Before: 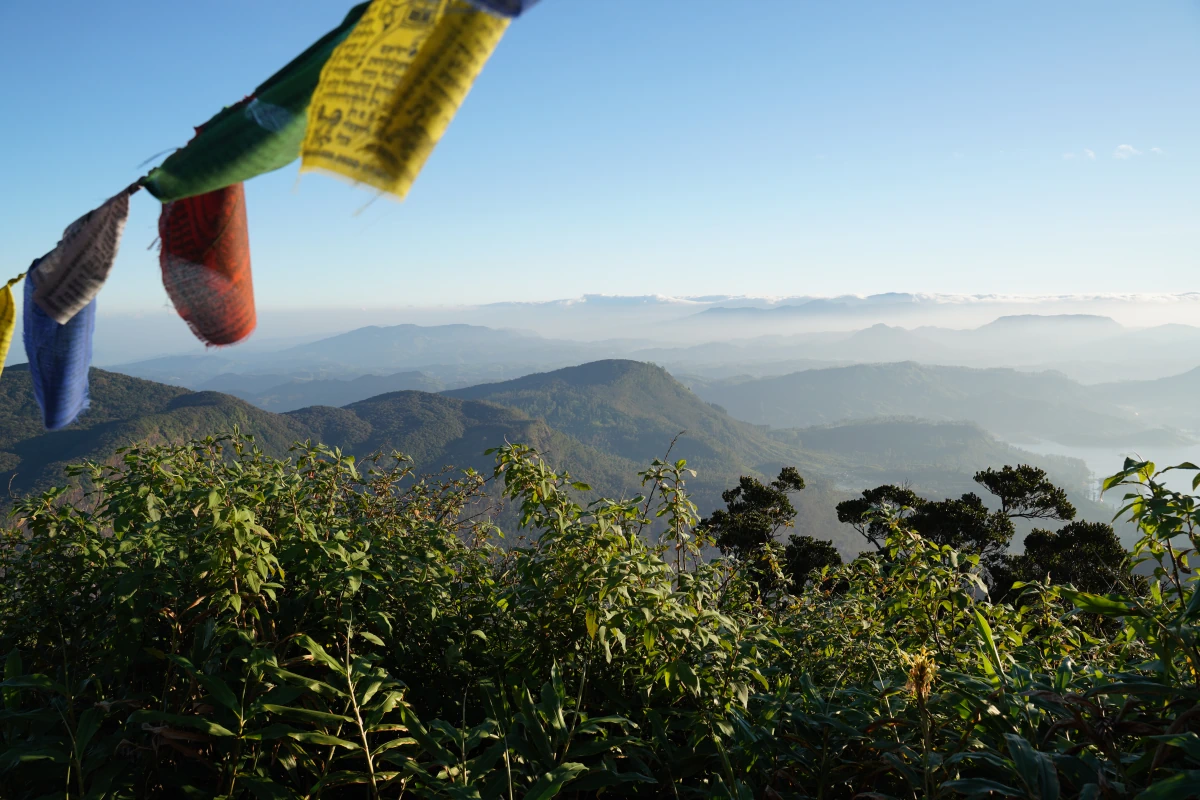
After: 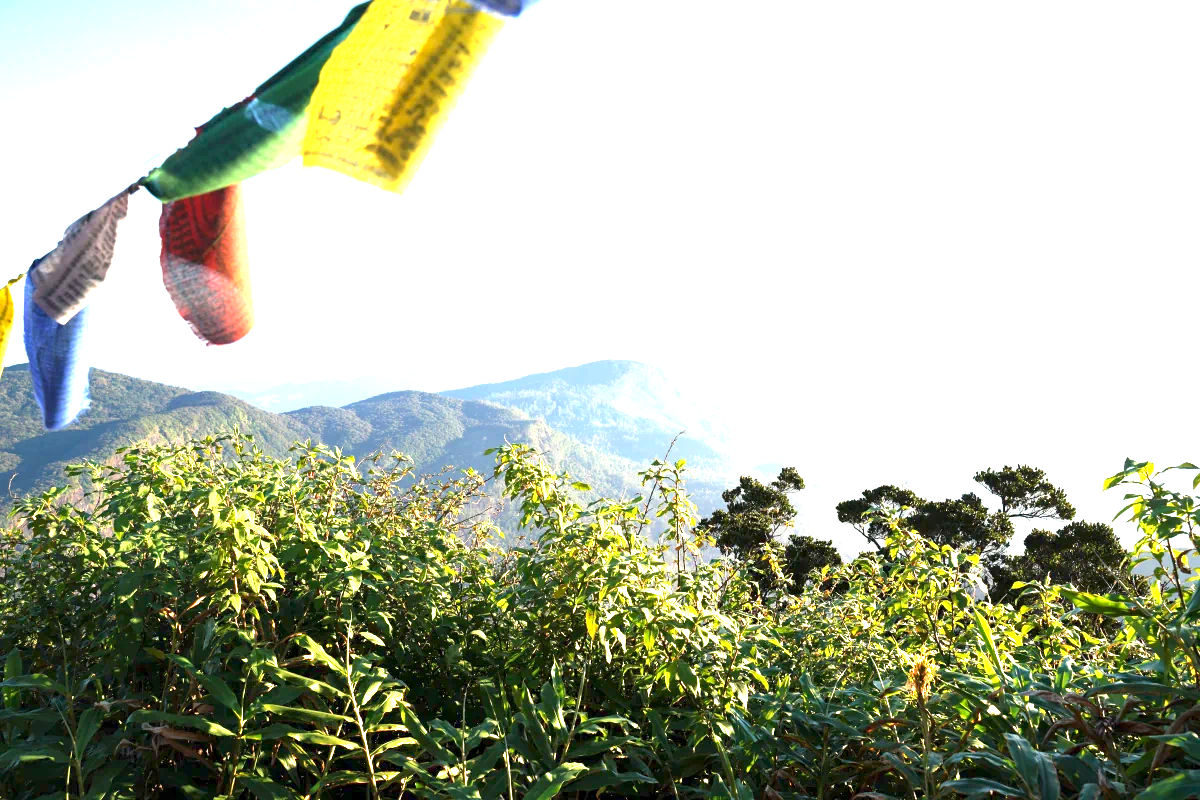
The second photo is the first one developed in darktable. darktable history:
exposure: black level correction 0.001, exposure 2.607 EV, compensate exposure bias true, compensate highlight preservation false
shadows and highlights: shadows 30.86, highlights 0, soften with gaussian
